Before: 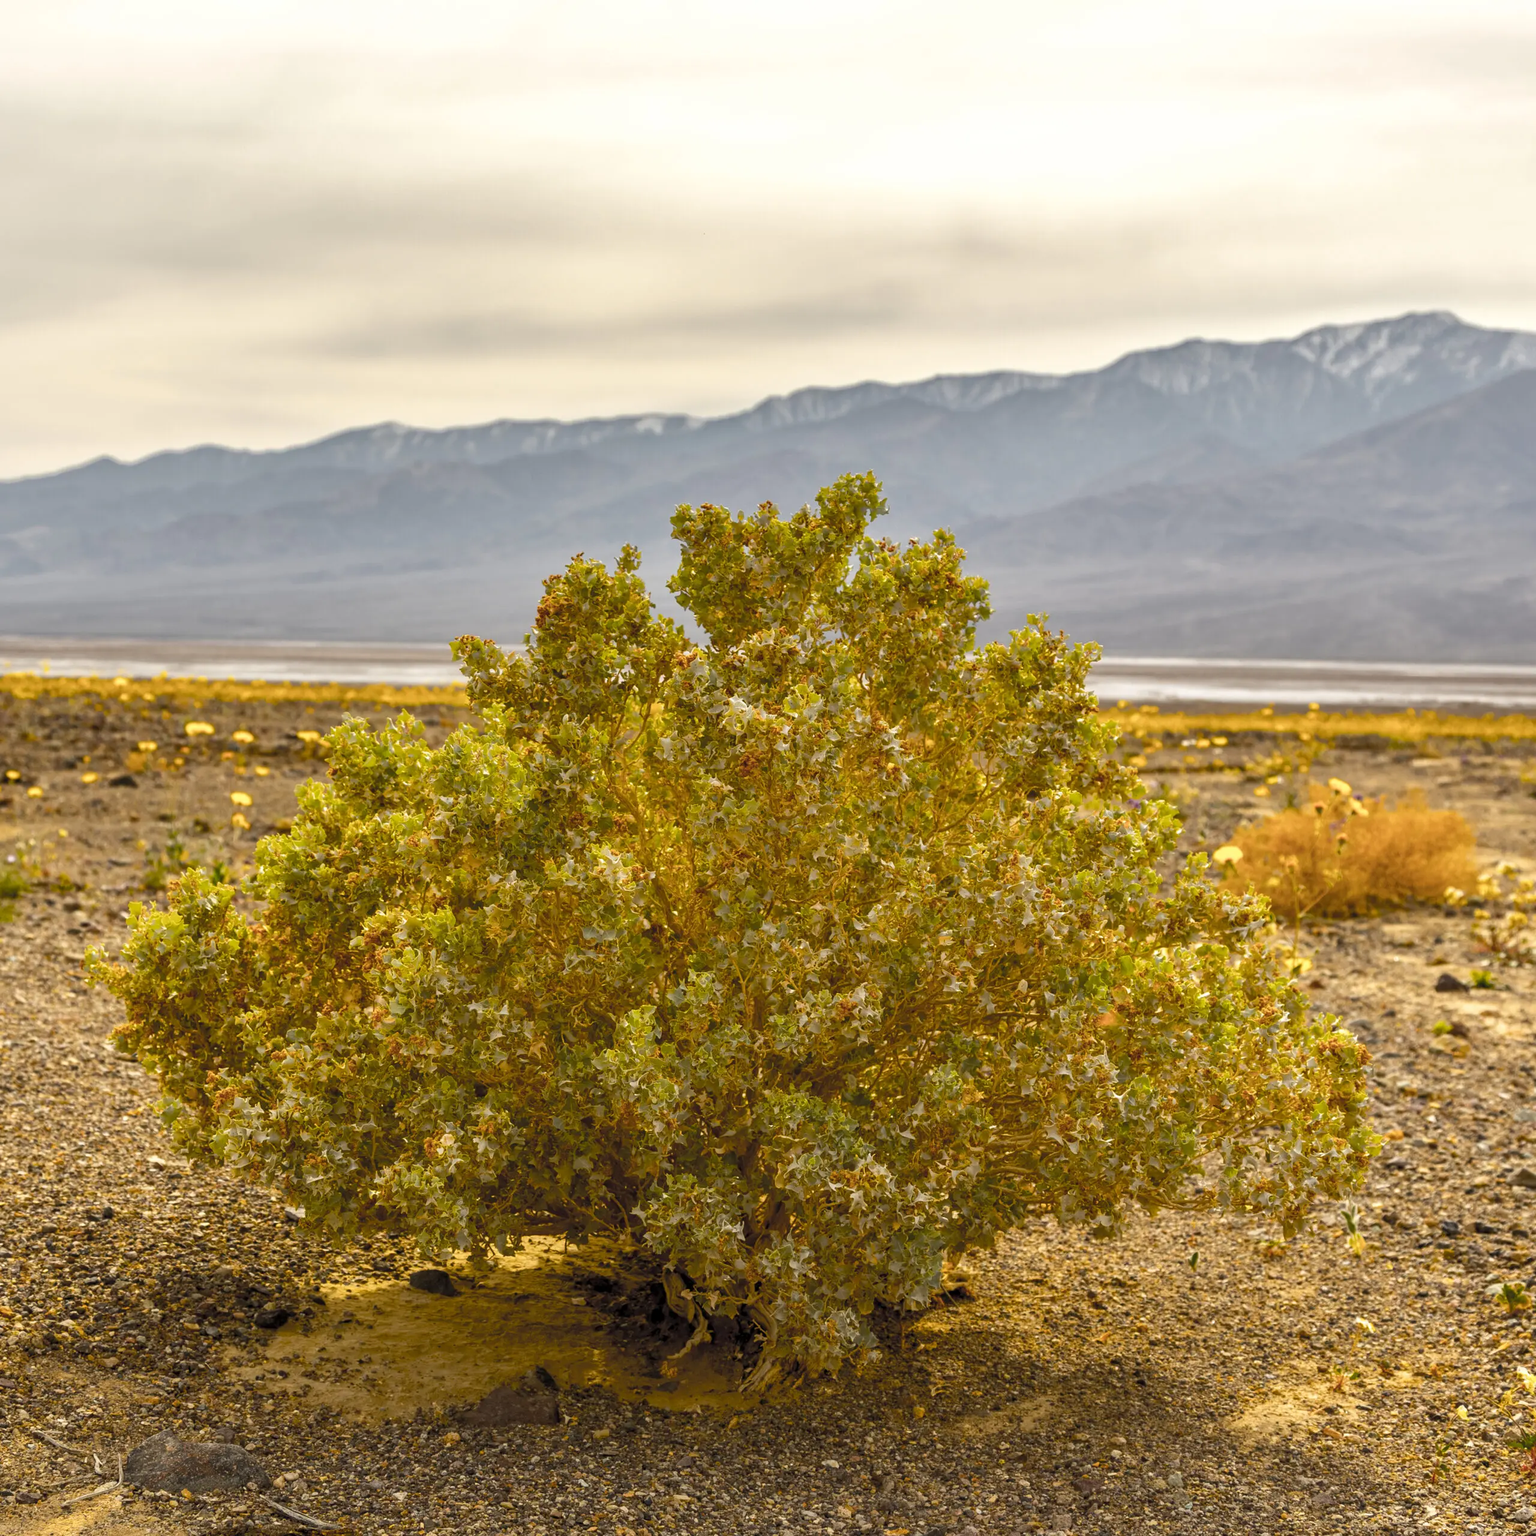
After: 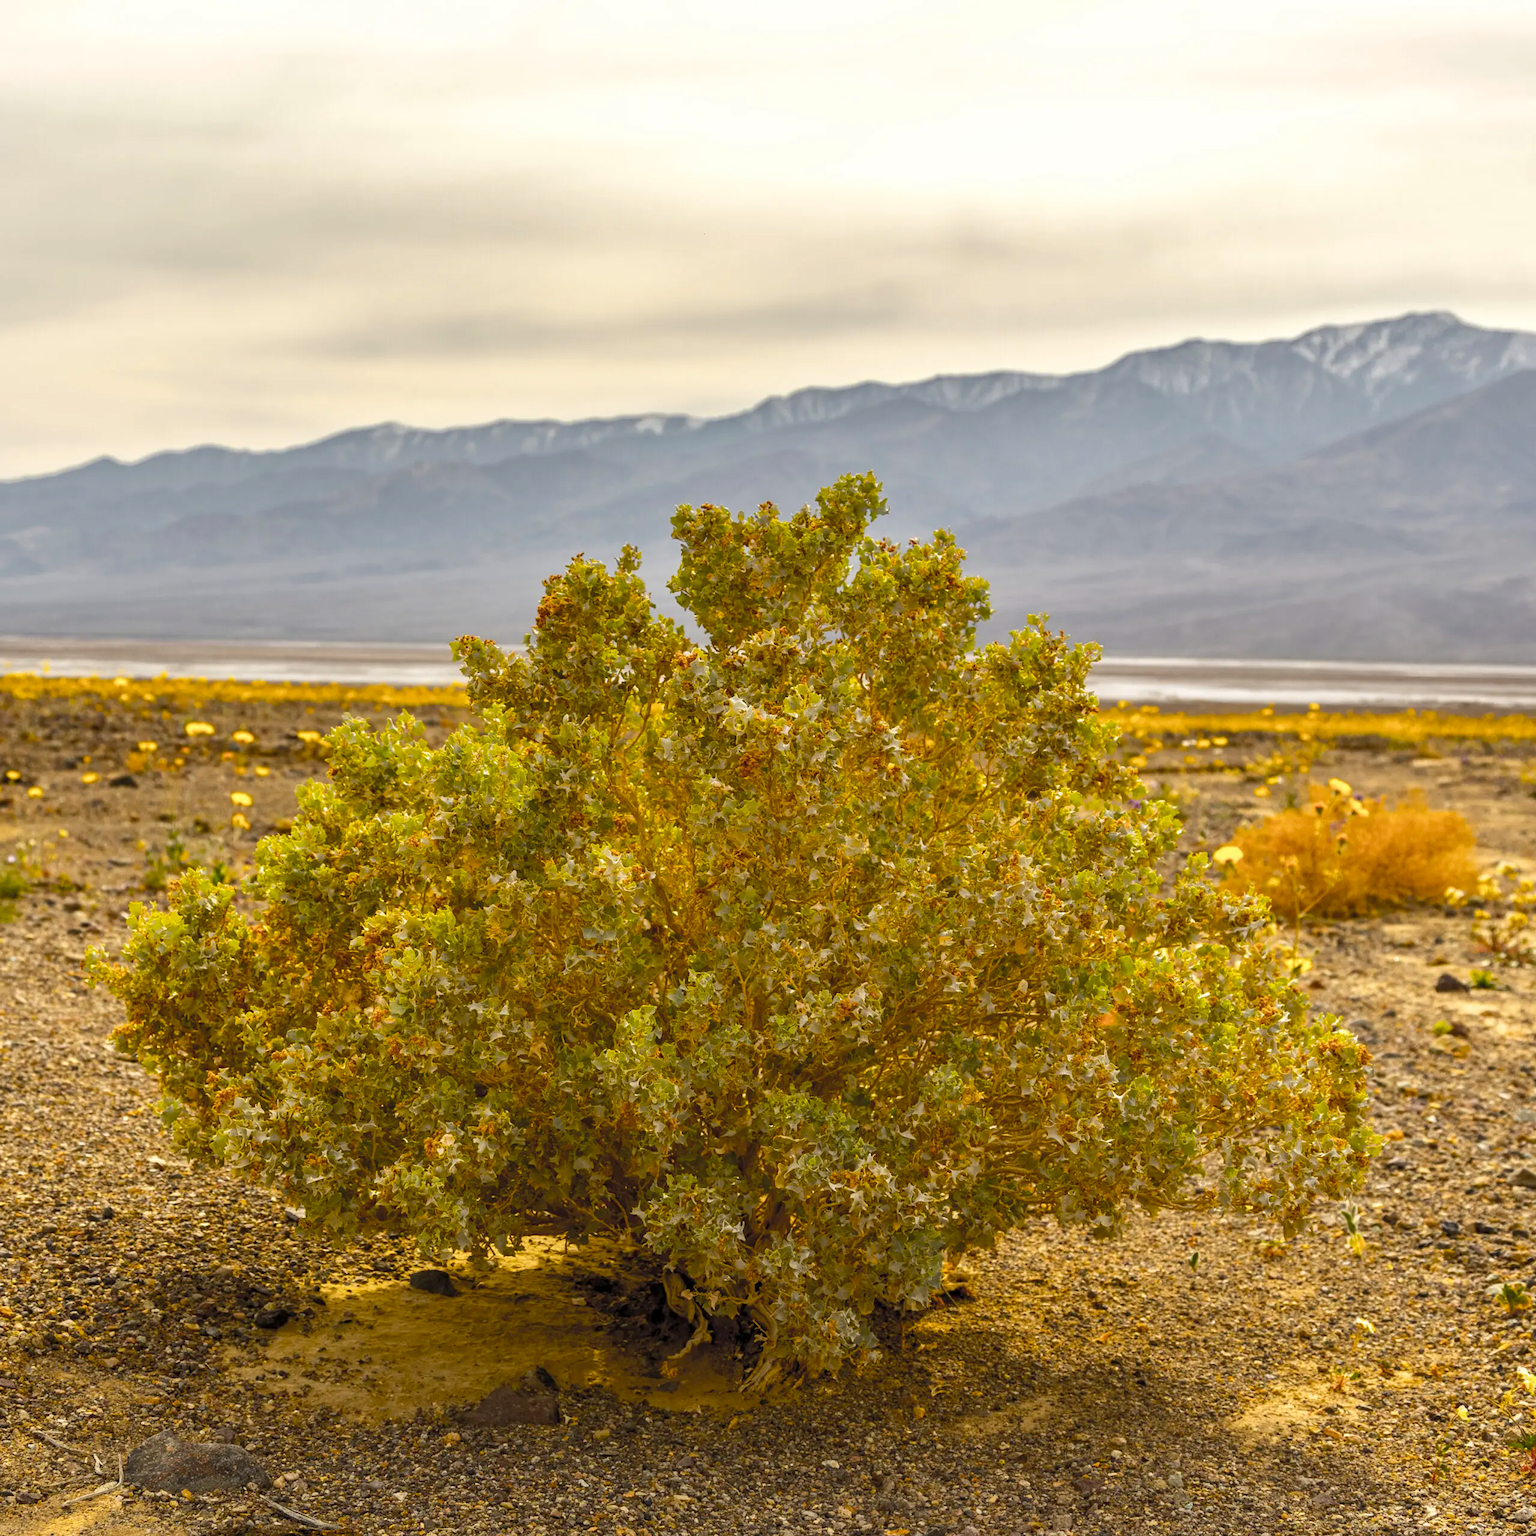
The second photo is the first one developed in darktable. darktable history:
contrast brightness saturation: contrast 0.041, saturation 0.165
